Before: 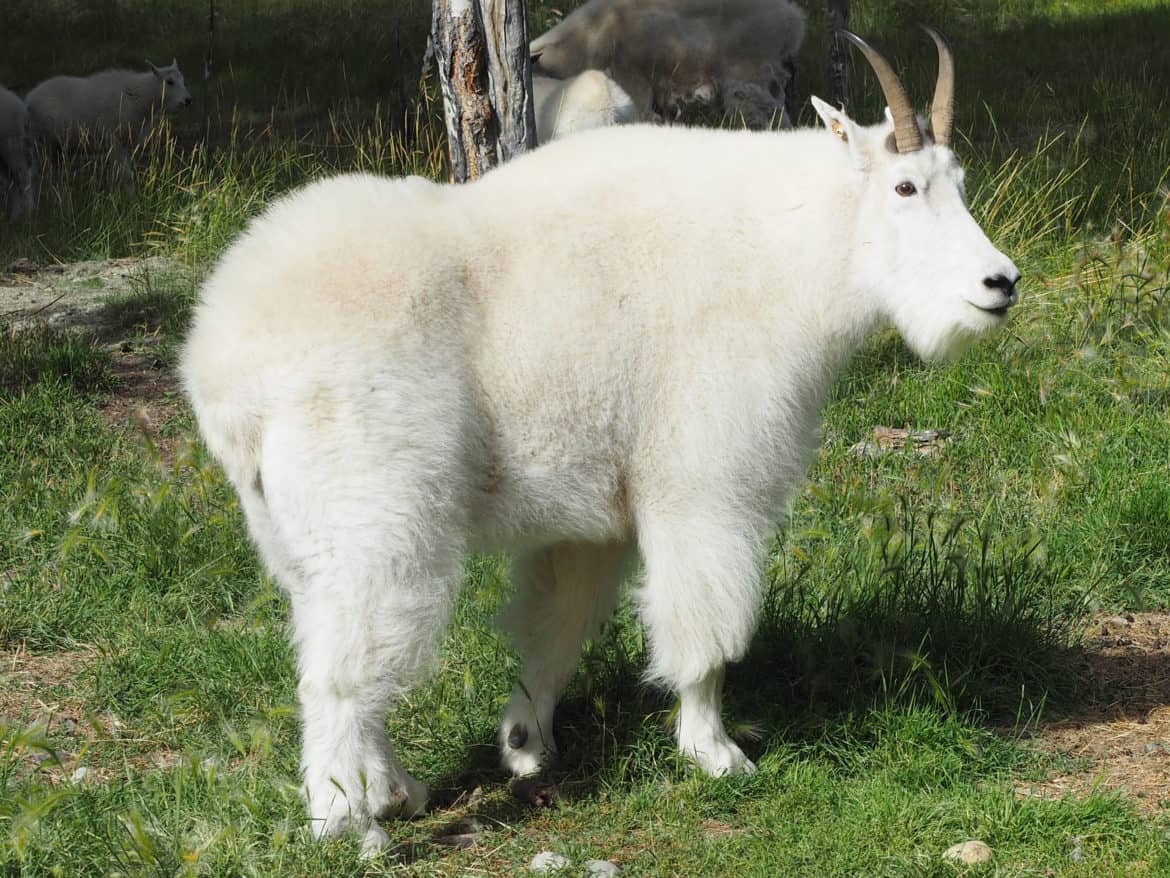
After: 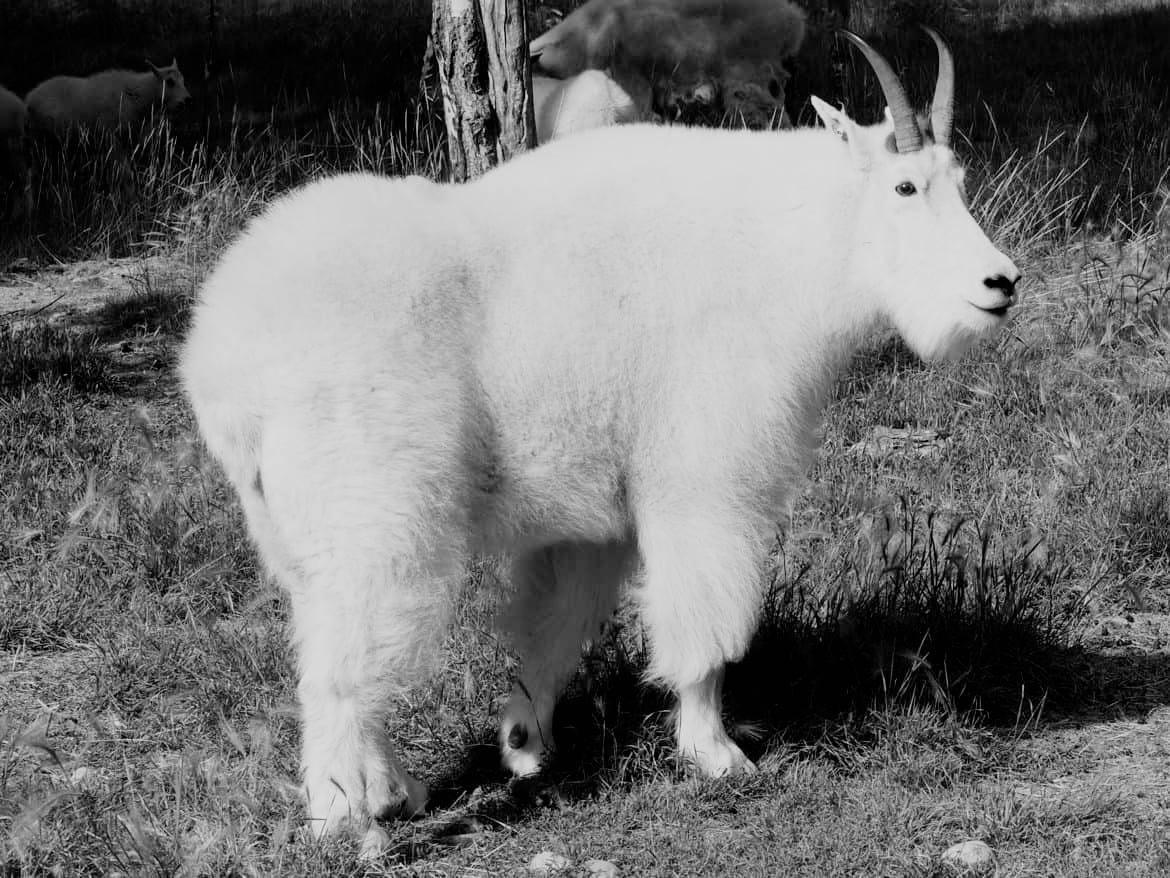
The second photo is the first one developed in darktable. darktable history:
monochrome: on, module defaults
filmic rgb: black relative exposure -5 EV, hardness 2.88, contrast 1.2
